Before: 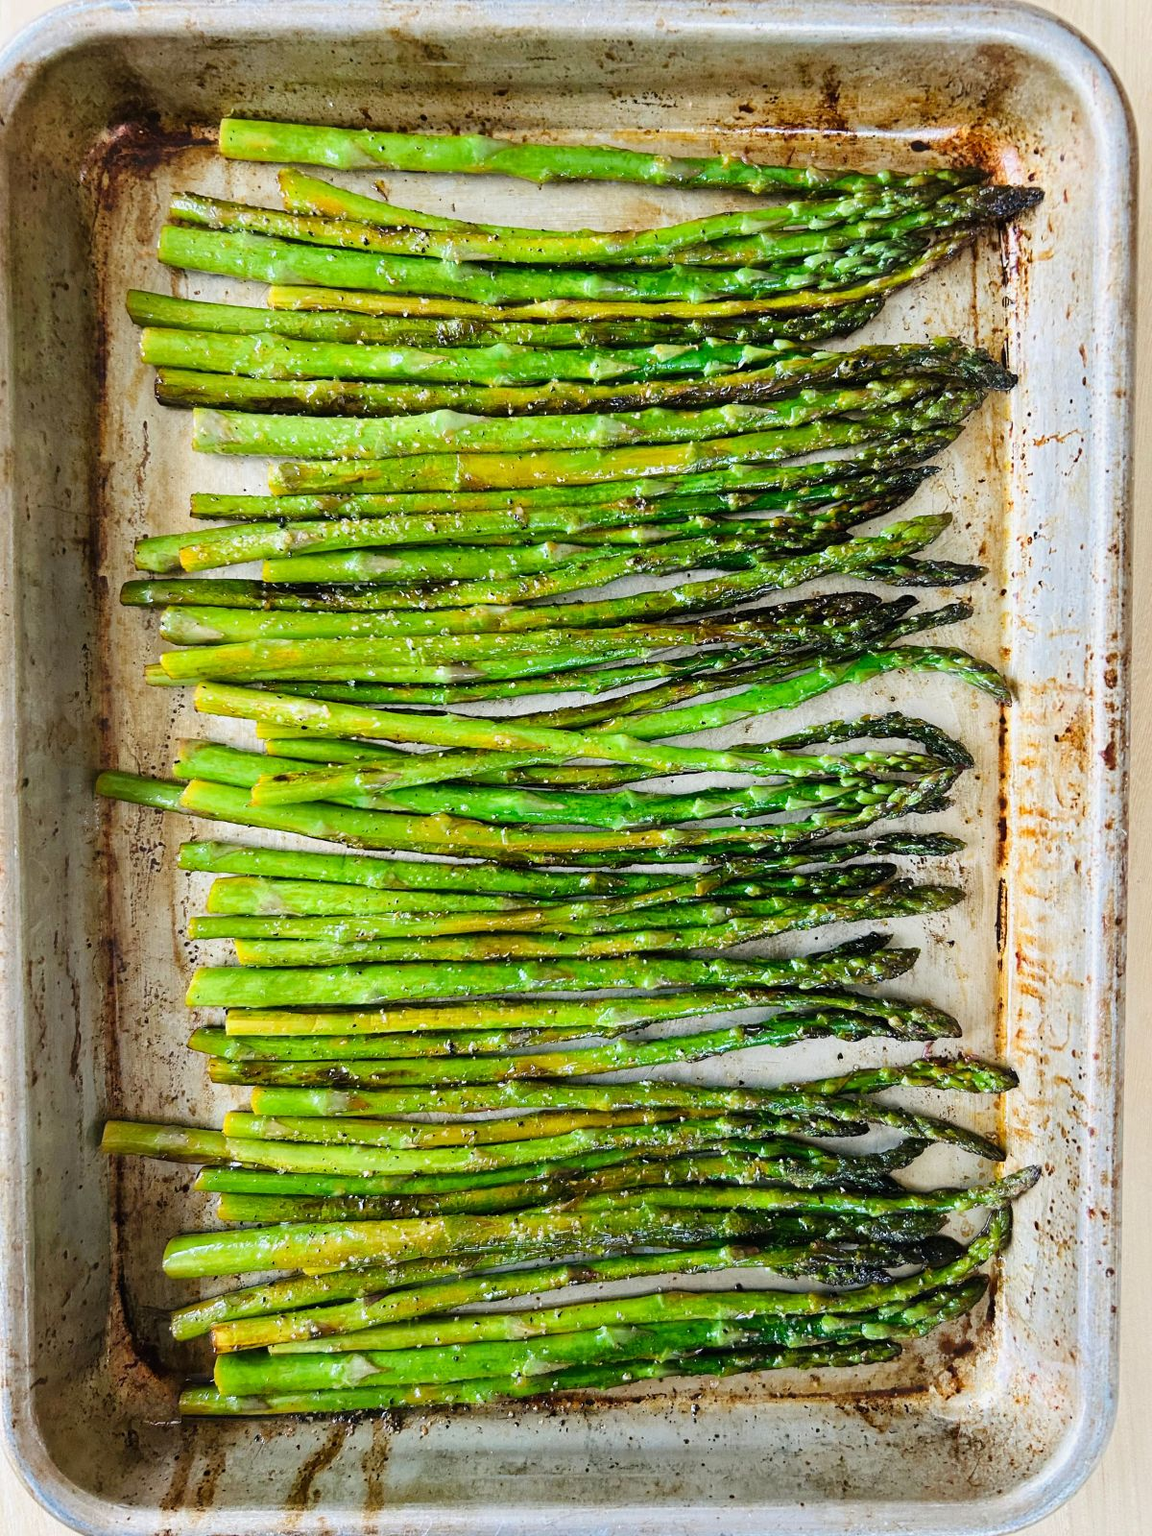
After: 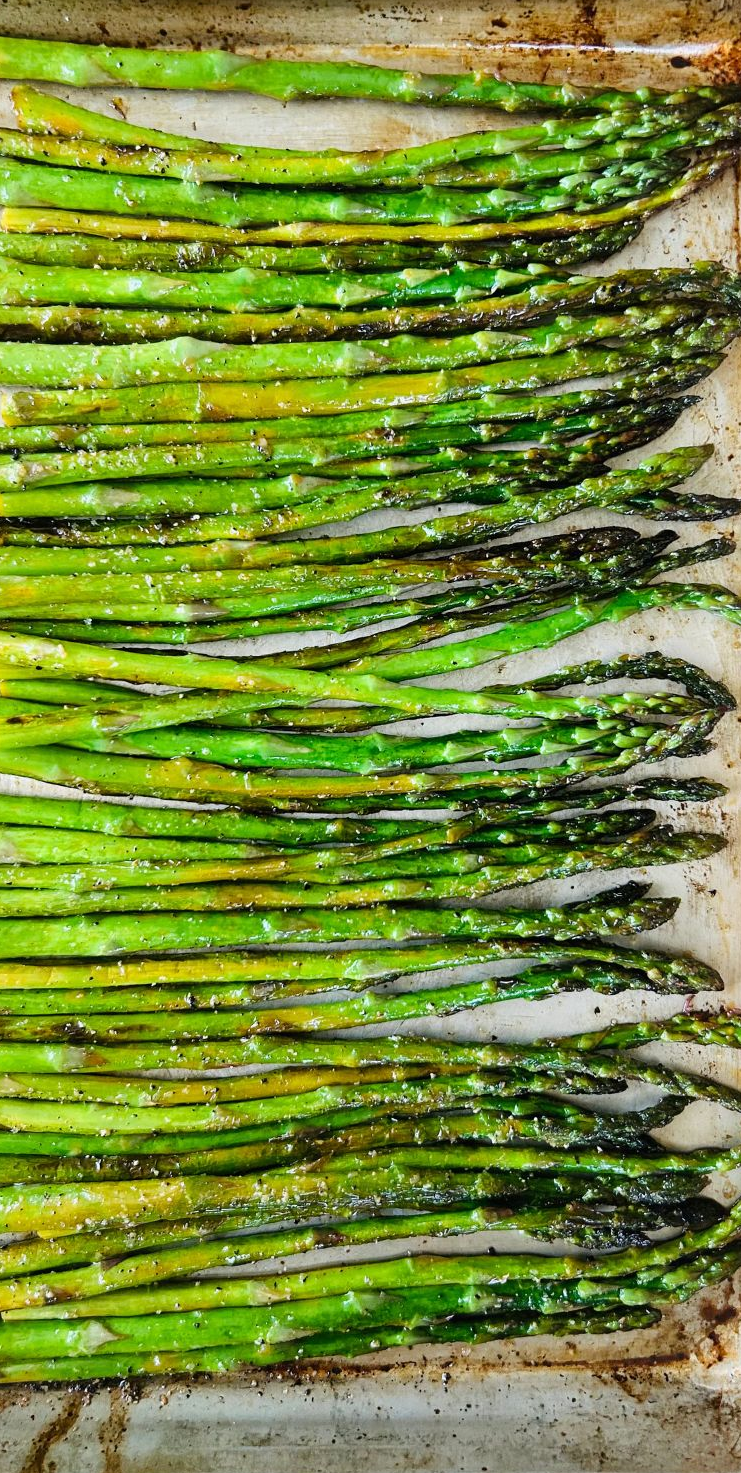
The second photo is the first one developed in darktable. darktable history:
crop and rotate: left 23.171%, top 5.632%, right 15.063%, bottom 2.259%
